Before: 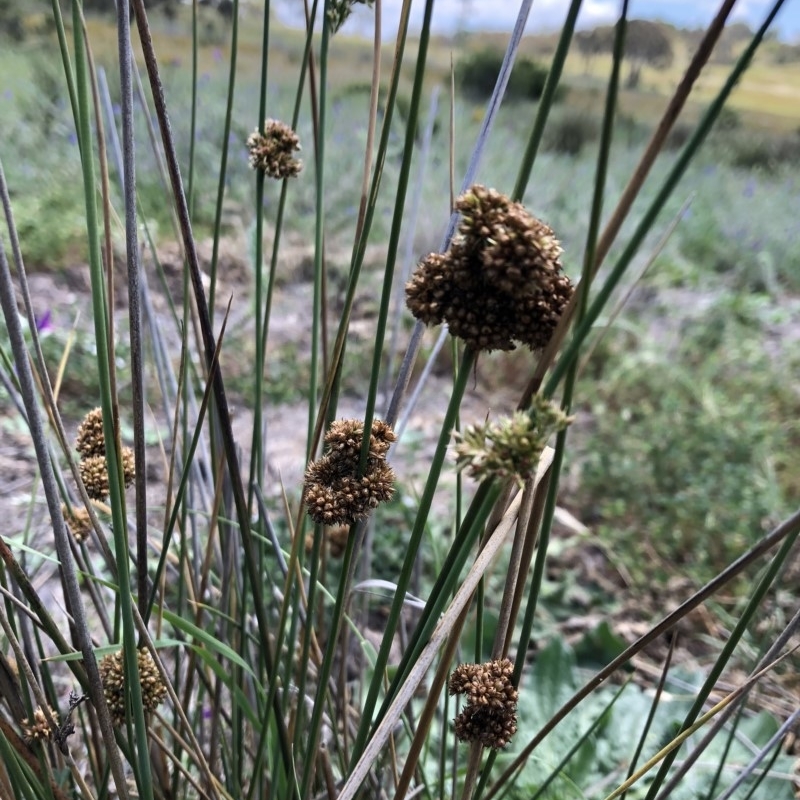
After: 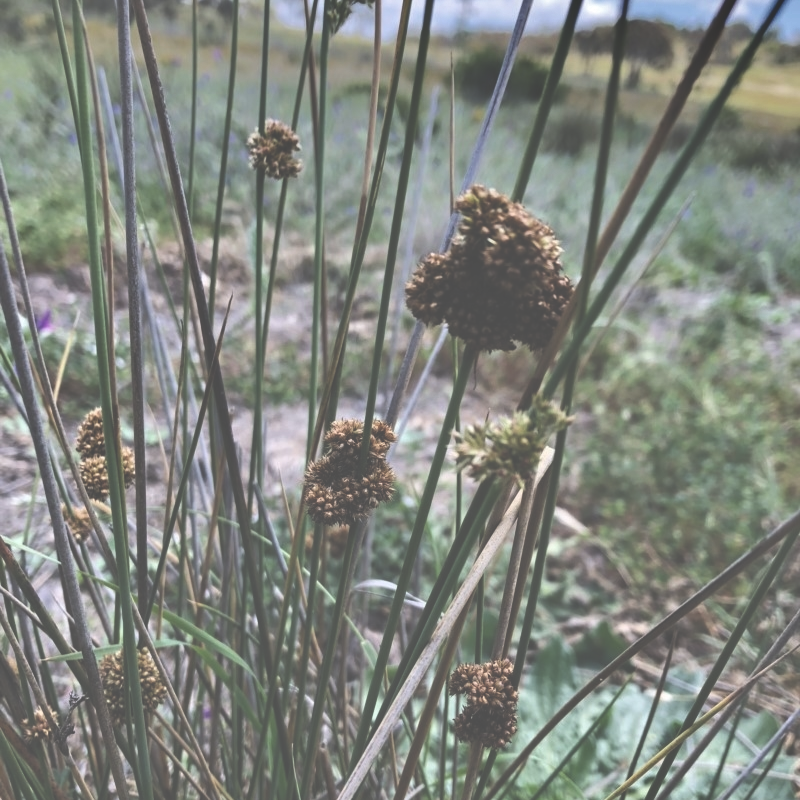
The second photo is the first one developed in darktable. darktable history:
shadows and highlights: shadows 20.92, highlights -81.65, soften with gaussian
exposure: black level correction -0.087, compensate highlight preservation false
